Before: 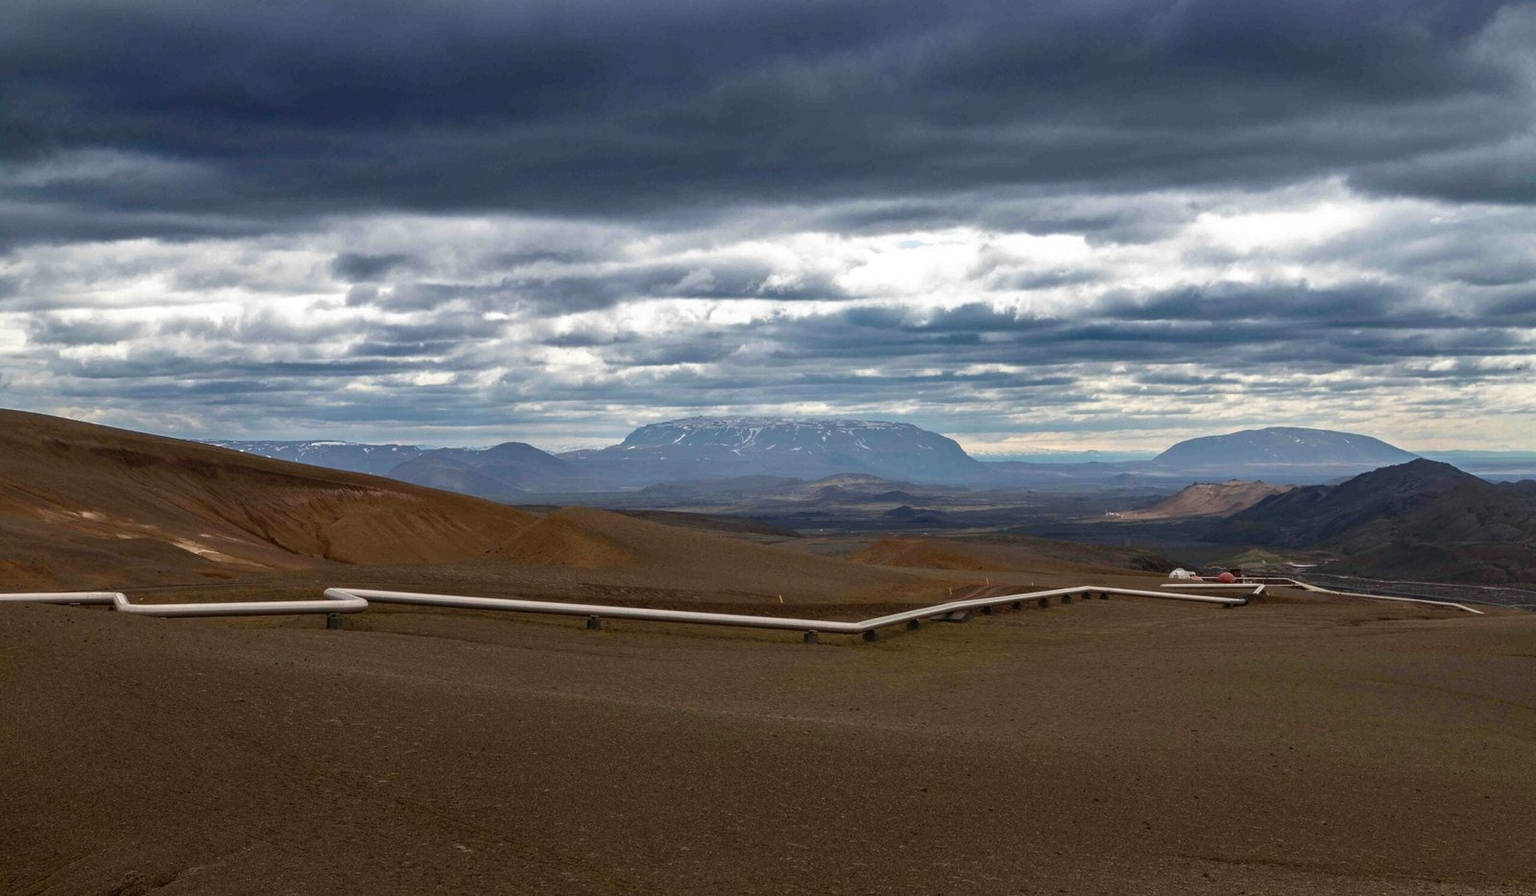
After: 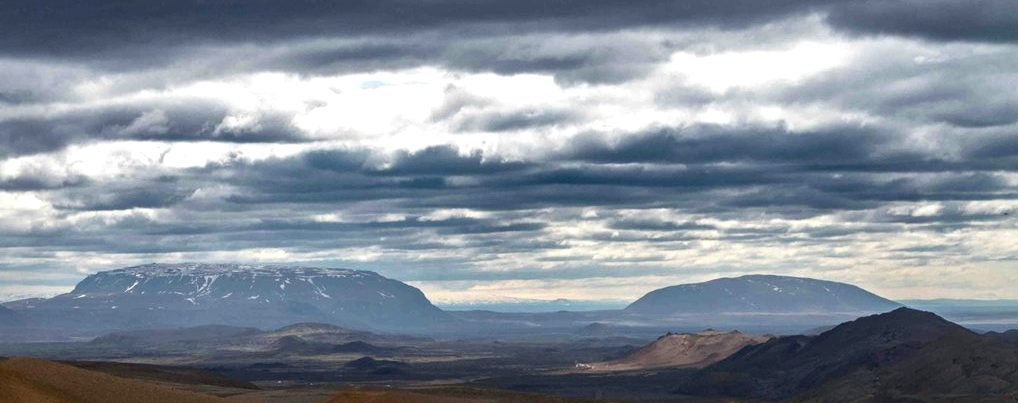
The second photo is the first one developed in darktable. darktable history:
crop: left 36.005%, top 18.293%, right 0.31%, bottom 38.444%
shadows and highlights: shadows 20.91, highlights -35.45, soften with gaussian
local contrast: mode bilateral grid, contrast 25, coarseness 60, detail 151%, midtone range 0.2
